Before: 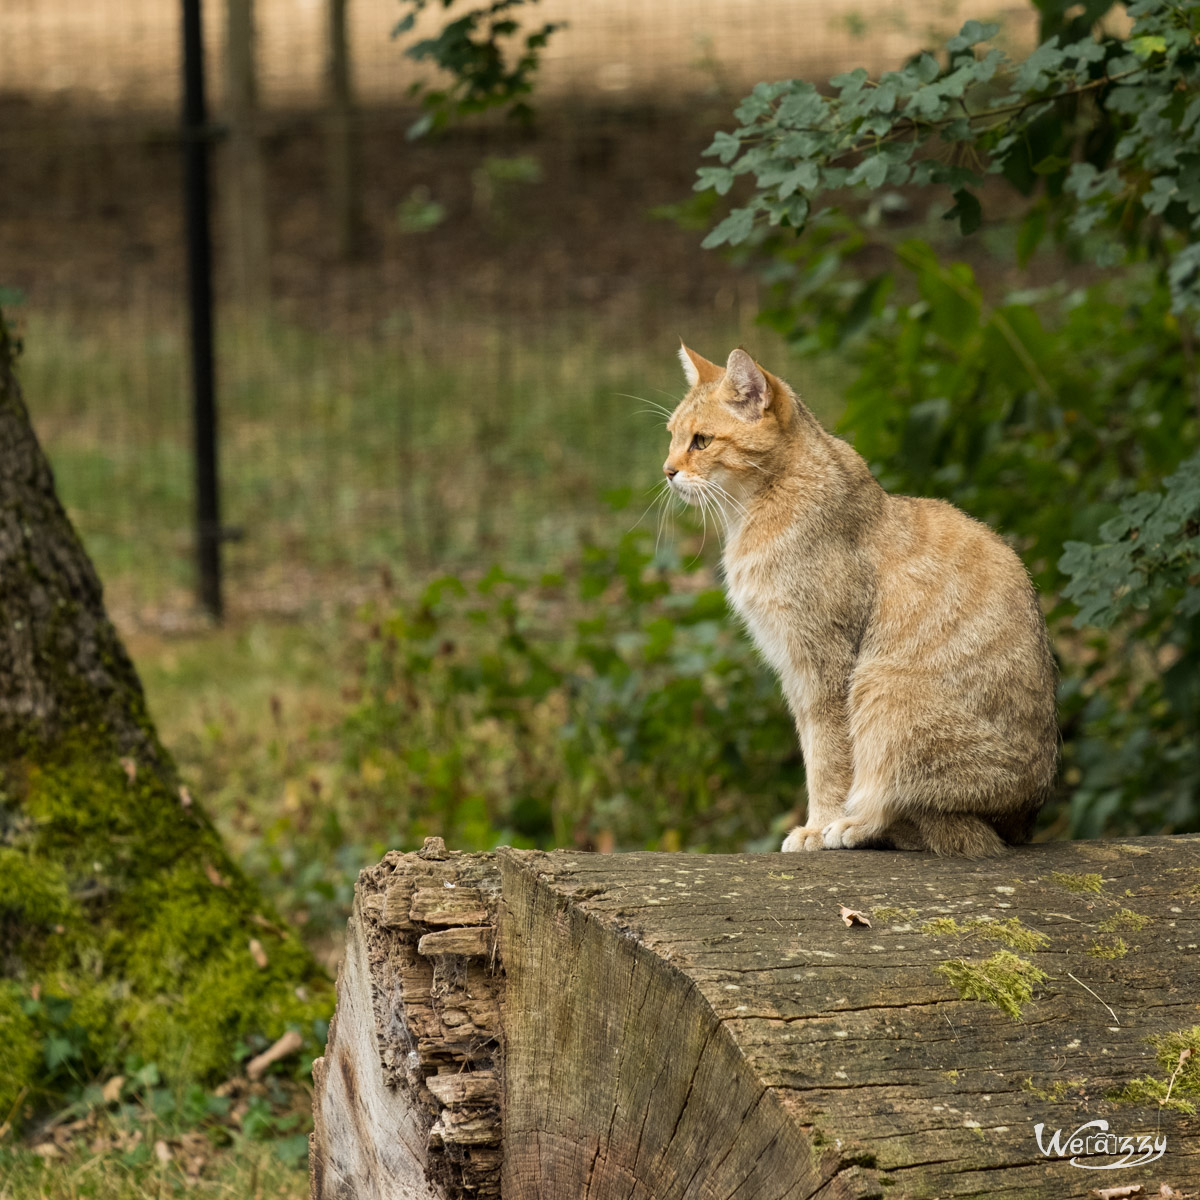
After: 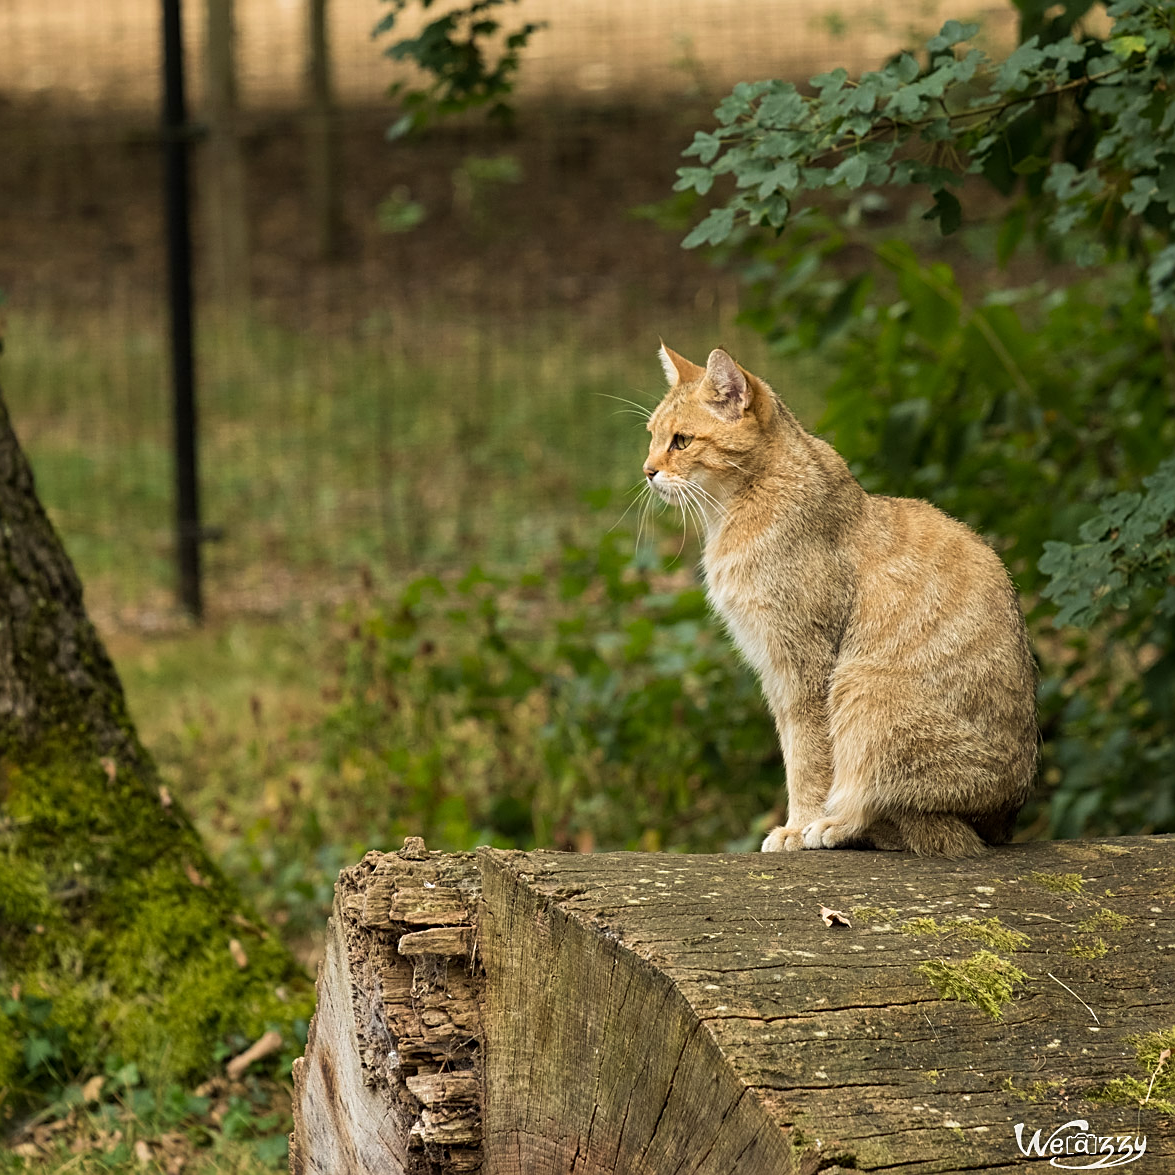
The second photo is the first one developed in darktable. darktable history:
velvia: on, module defaults
crop: left 1.743%, right 0.268%, bottom 2.011%
sharpen: on, module defaults
